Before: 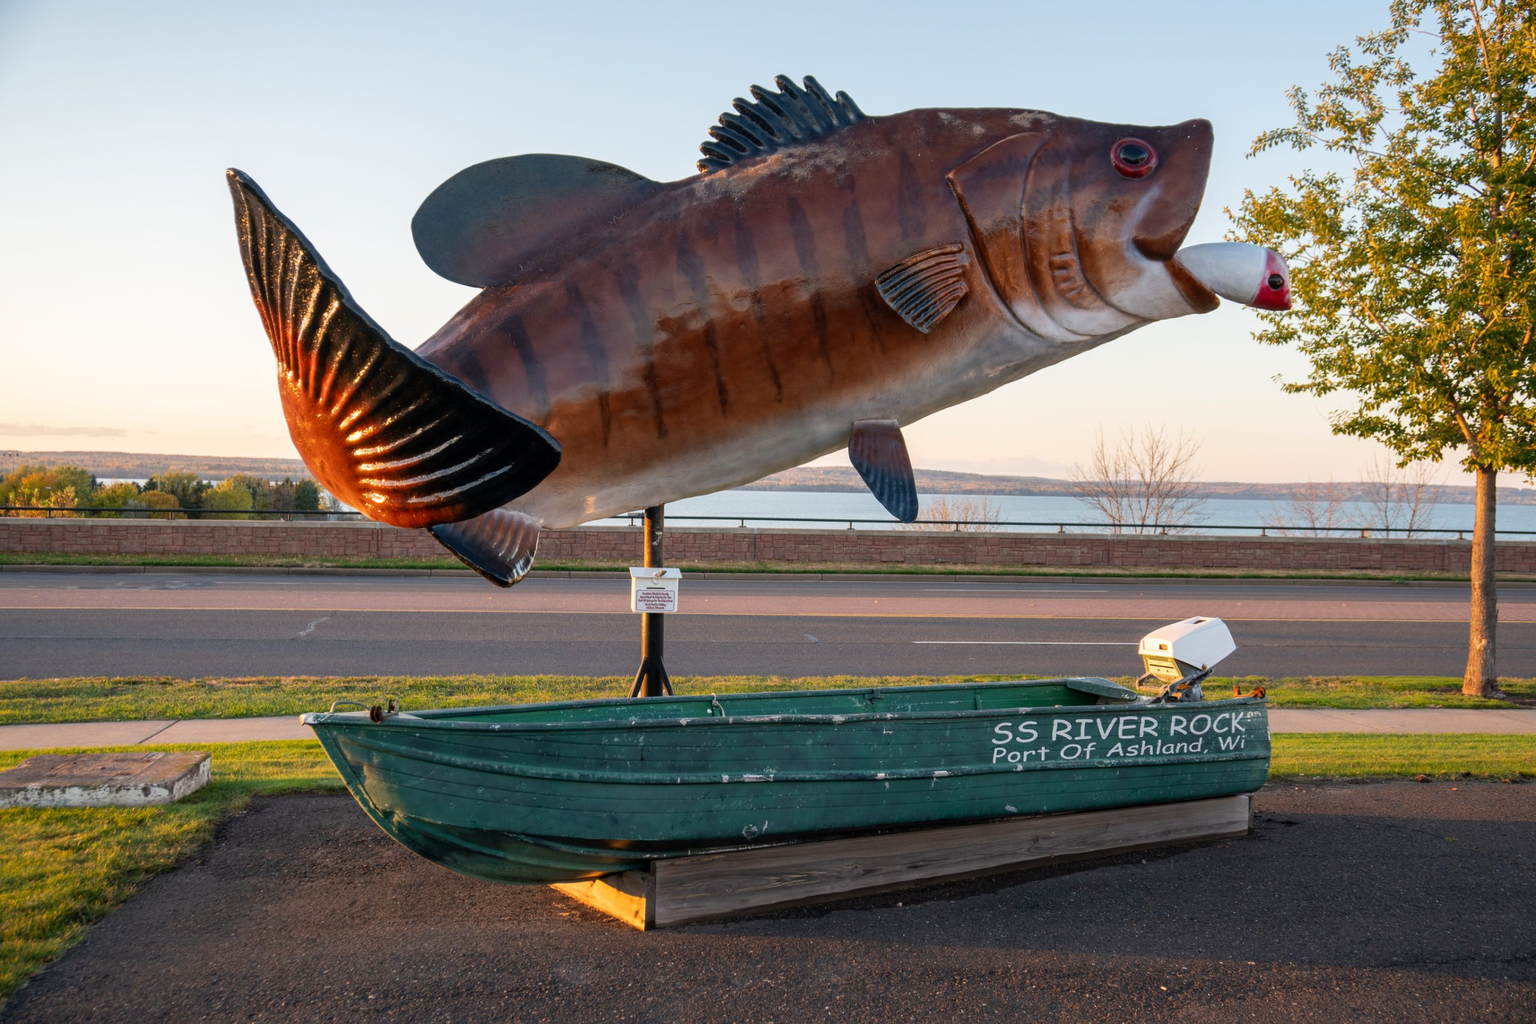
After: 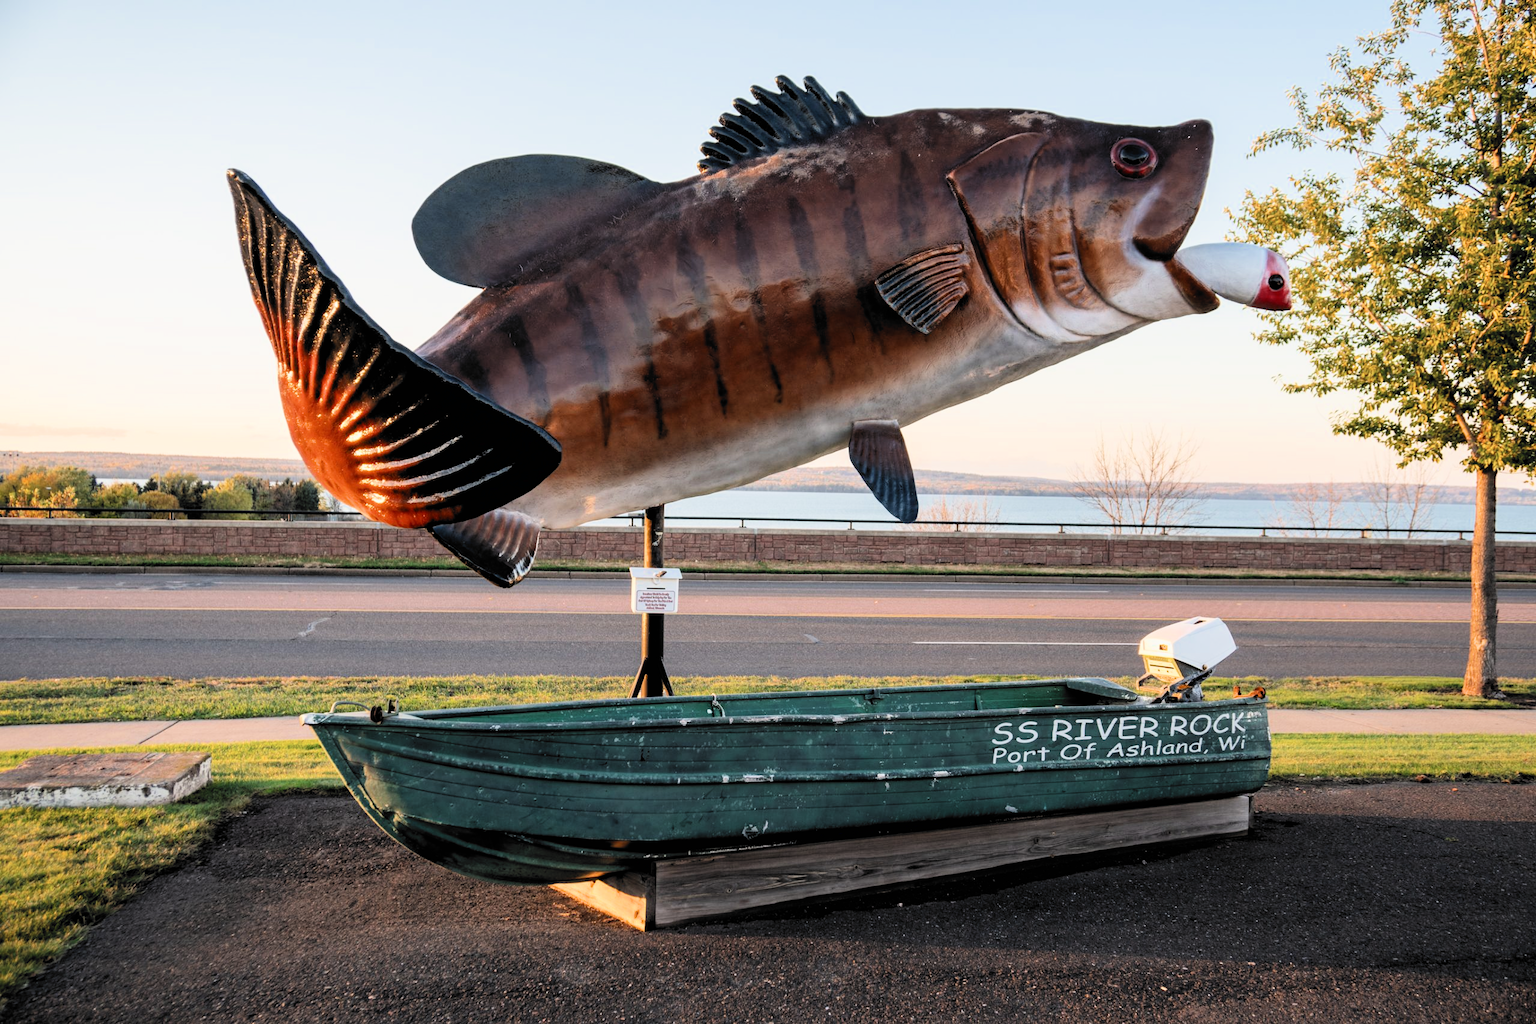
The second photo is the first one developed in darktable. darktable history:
color zones: curves: ch0 [(0, 0.5) (0.125, 0.4) (0.25, 0.5) (0.375, 0.4) (0.5, 0.4) (0.625, 0.35) (0.75, 0.35) (0.875, 0.5)]; ch1 [(0, 0.35) (0.125, 0.45) (0.25, 0.35) (0.375, 0.35) (0.5, 0.35) (0.625, 0.35) (0.75, 0.45) (0.875, 0.35)]; ch2 [(0, 0.6) (0.125, 0.5) (0.25, 0.5) (0.375, 0.6) (0.5, 0.6) (0.625, 0.5) (0.75, 0.5) (0.875, 0.5)], mix -60.19%
filmic rgb: black relative exposure -5.11 EV, white relative exposure 3.55 EV, hardness 3.18, contrast 1.2, highlights saturation mix -31%, color science v6 (2022)
contrast brightness saturation: contrast 0.154, brightness 0.046
exposure: black level correction 0.001, exposure 0.499 EV, compensate highlight preservation false
